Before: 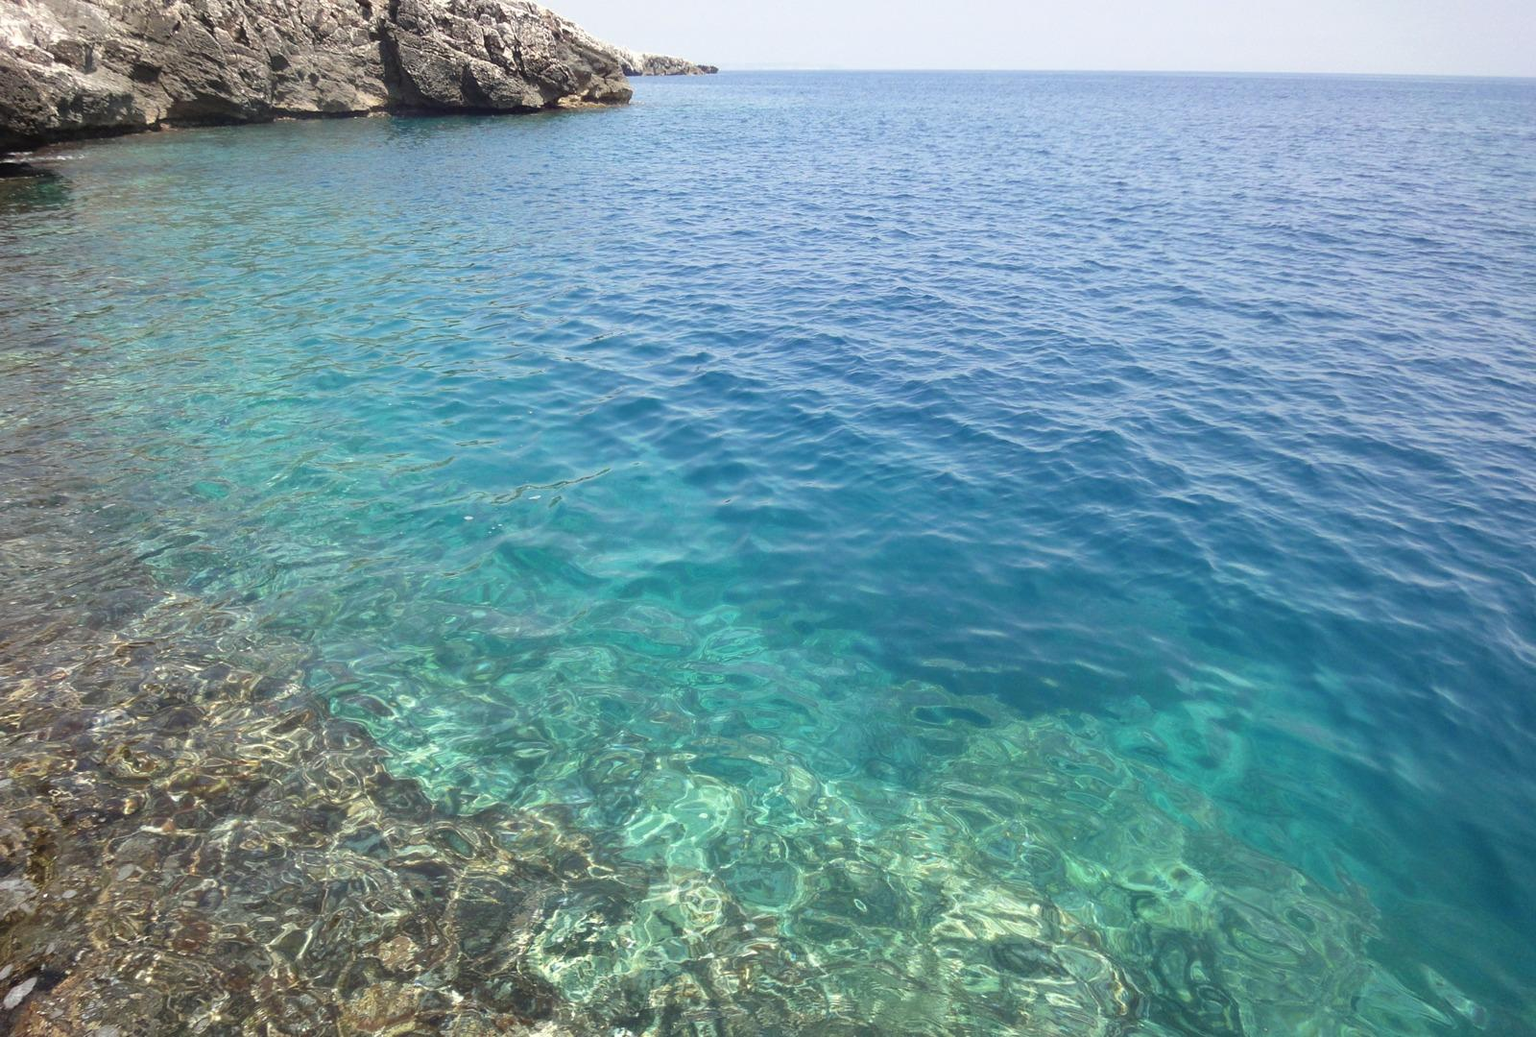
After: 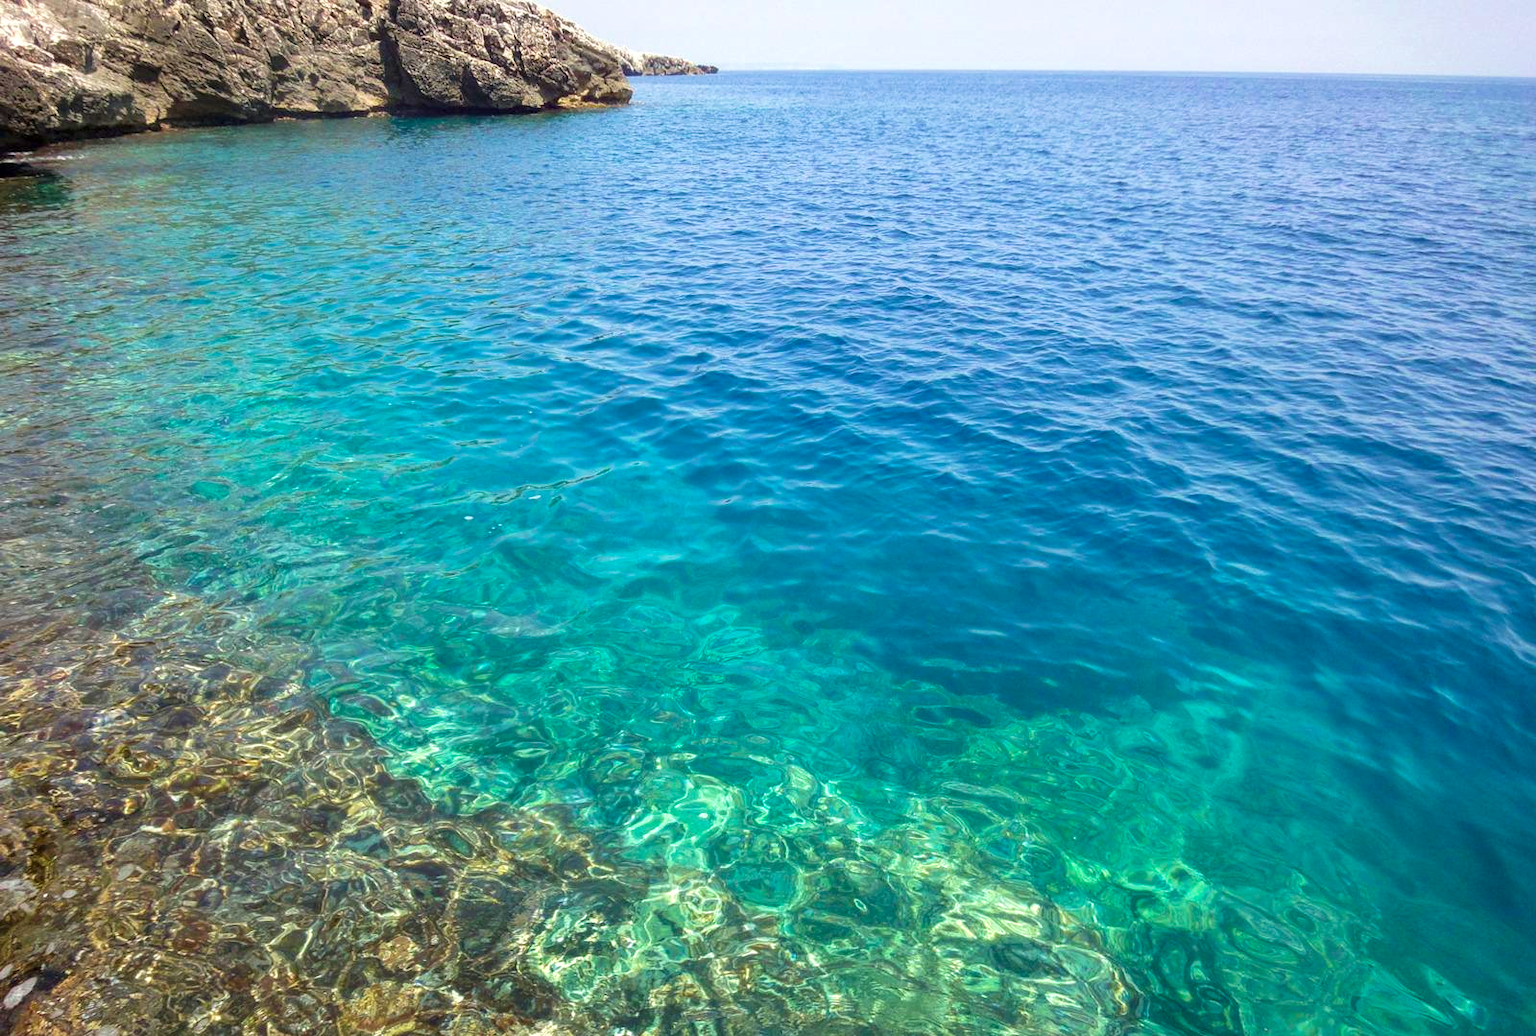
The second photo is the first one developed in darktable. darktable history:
velvia: on, module defaults
local contrast: detail 130%
color balance rgb: linear chroma grading › global chroma 15%, perceptual saturation grading › global saturation 30%
